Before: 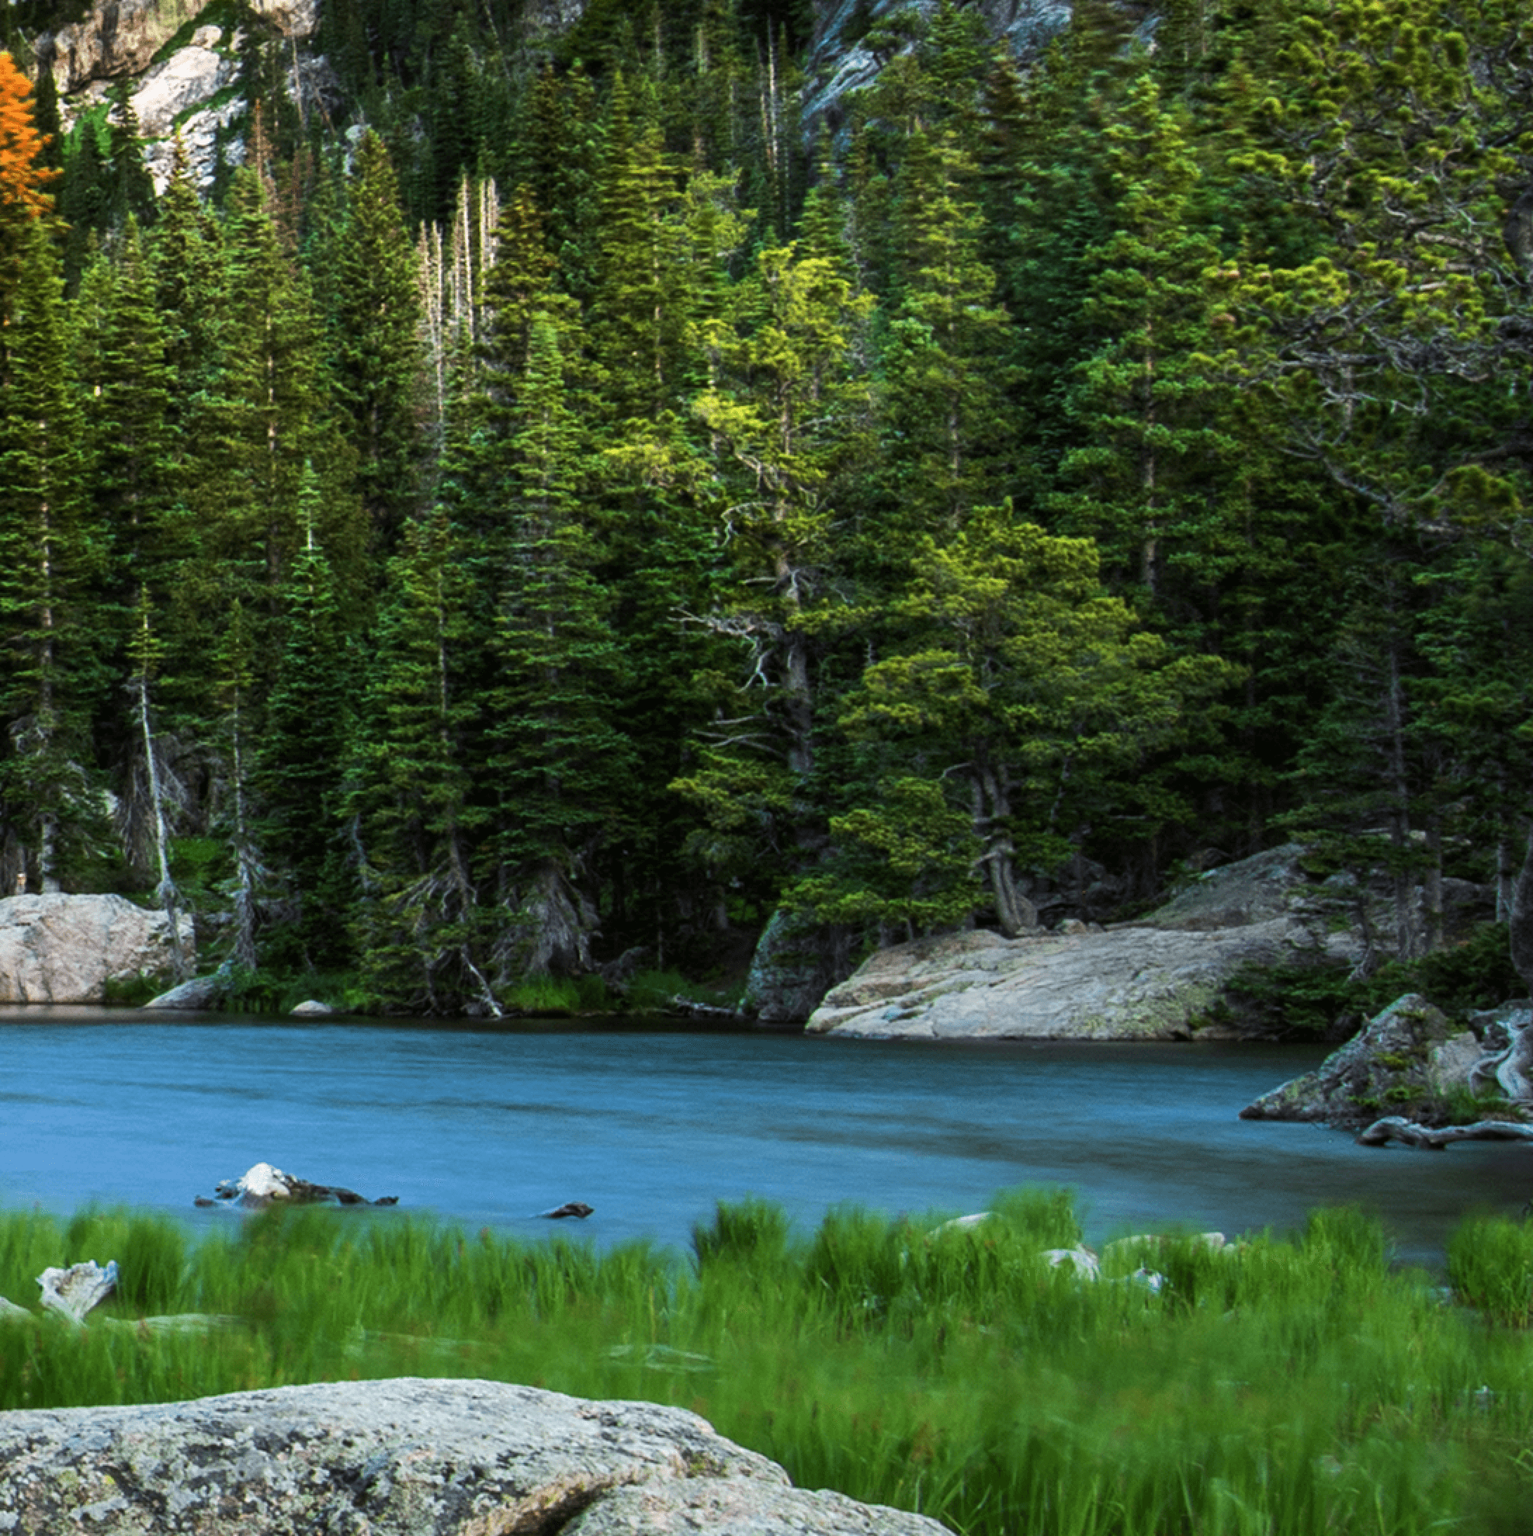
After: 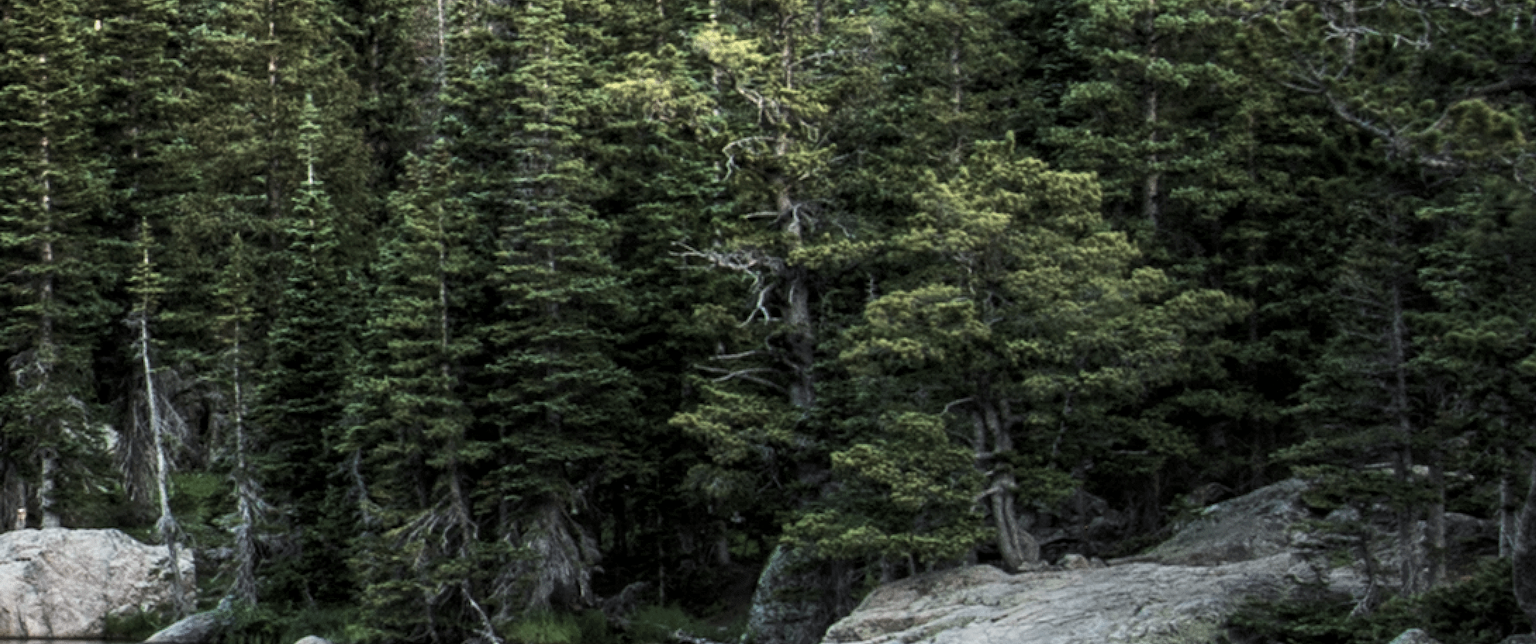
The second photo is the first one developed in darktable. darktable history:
crop and rotate: top 23.84%, bottom 34.294%
local contrast: highlights 100%, shadows 100%, detail 120%, midtone range 0.2
color correction: saturation 0.5
